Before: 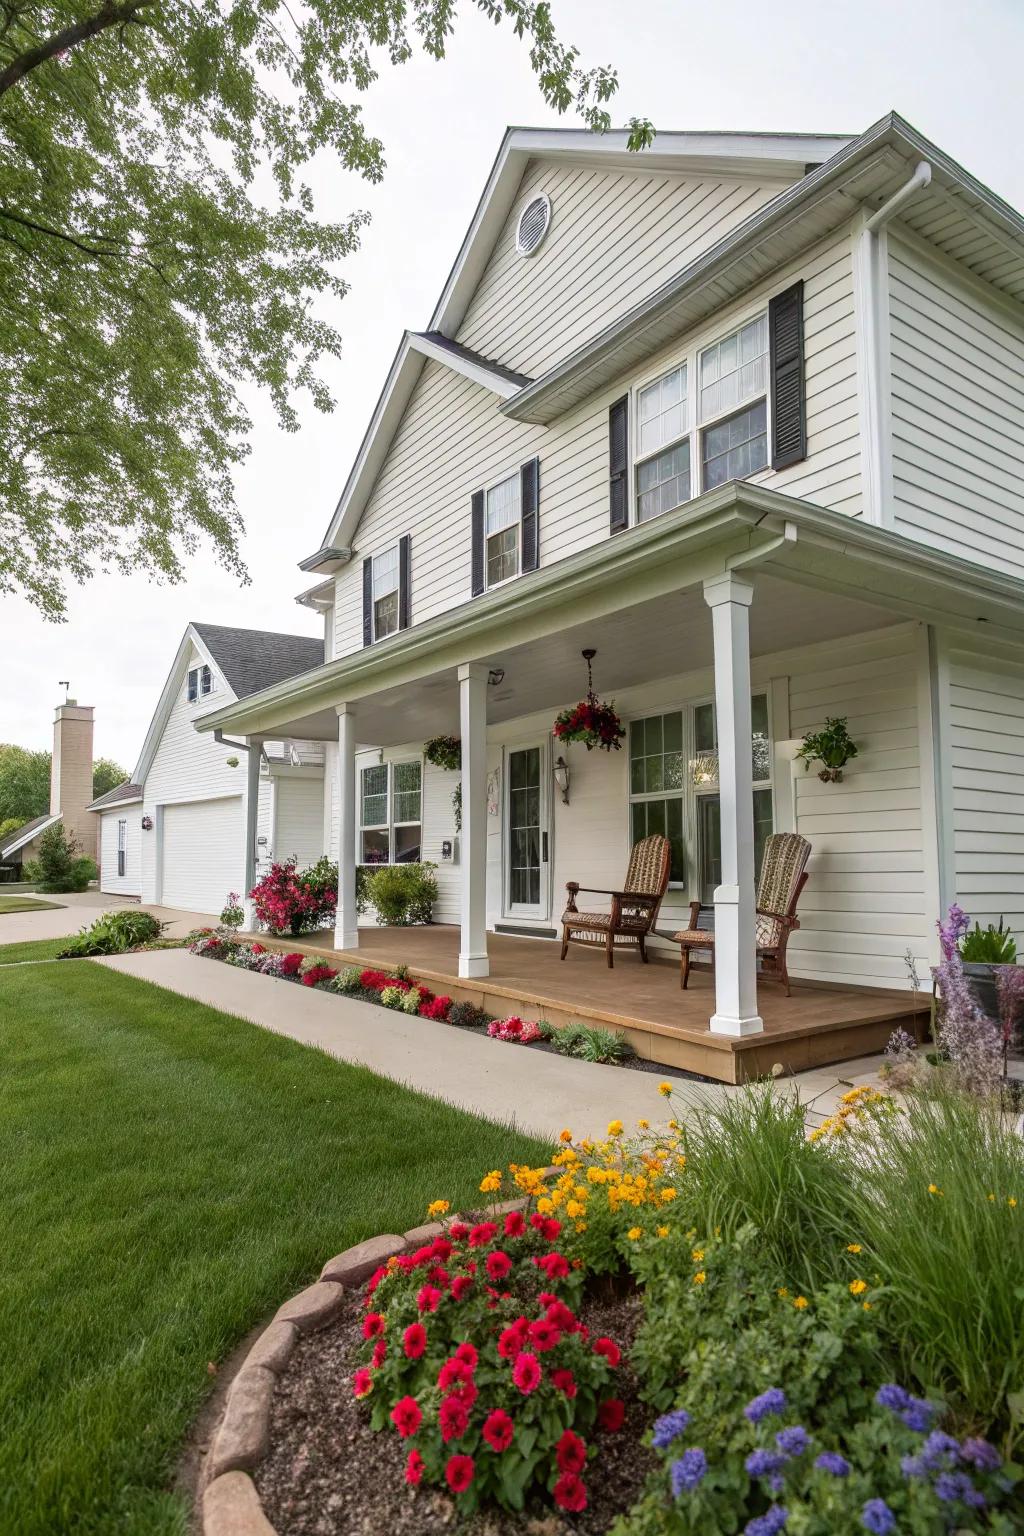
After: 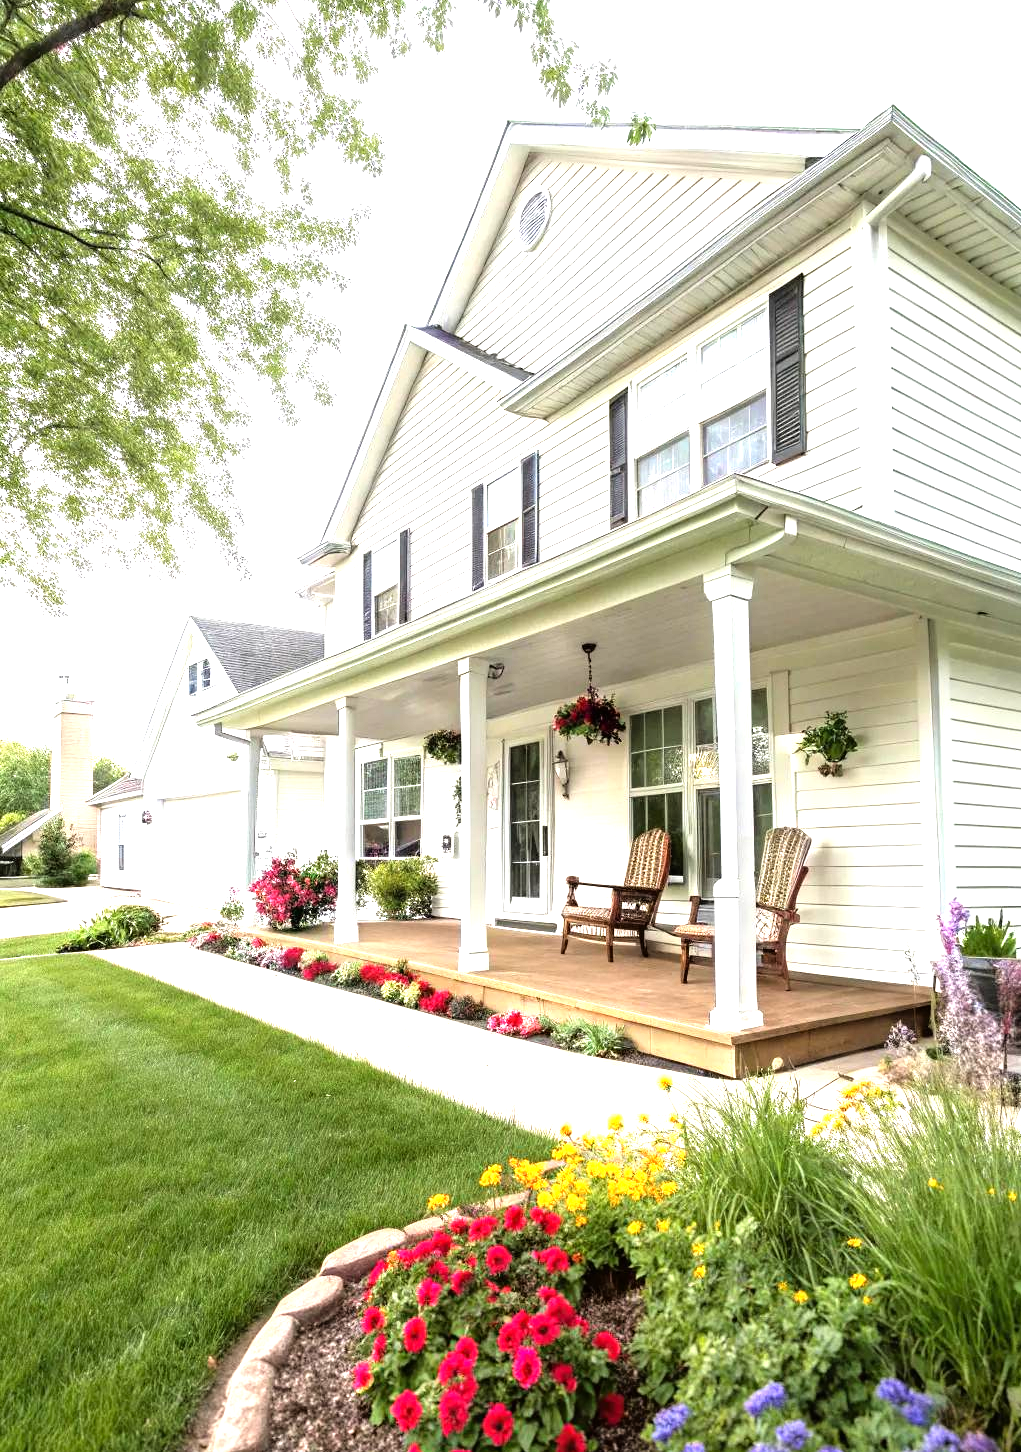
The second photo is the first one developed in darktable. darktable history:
crop: top 0.398%, right 0.258%, bottom 5.04%
tone equalizer: -8 EV -1.06 EV, -7 EV -1.01 EV, -6 EV -0.847 EV, -5 EV -0.575 EV, -3 EV 0.564 EV, -2 EV 0.843 EV, -1 EV 1.01 EV, +0 EV 1.05 EV
exposure: exposure 0.633 EV, compensate highlight preservation false
